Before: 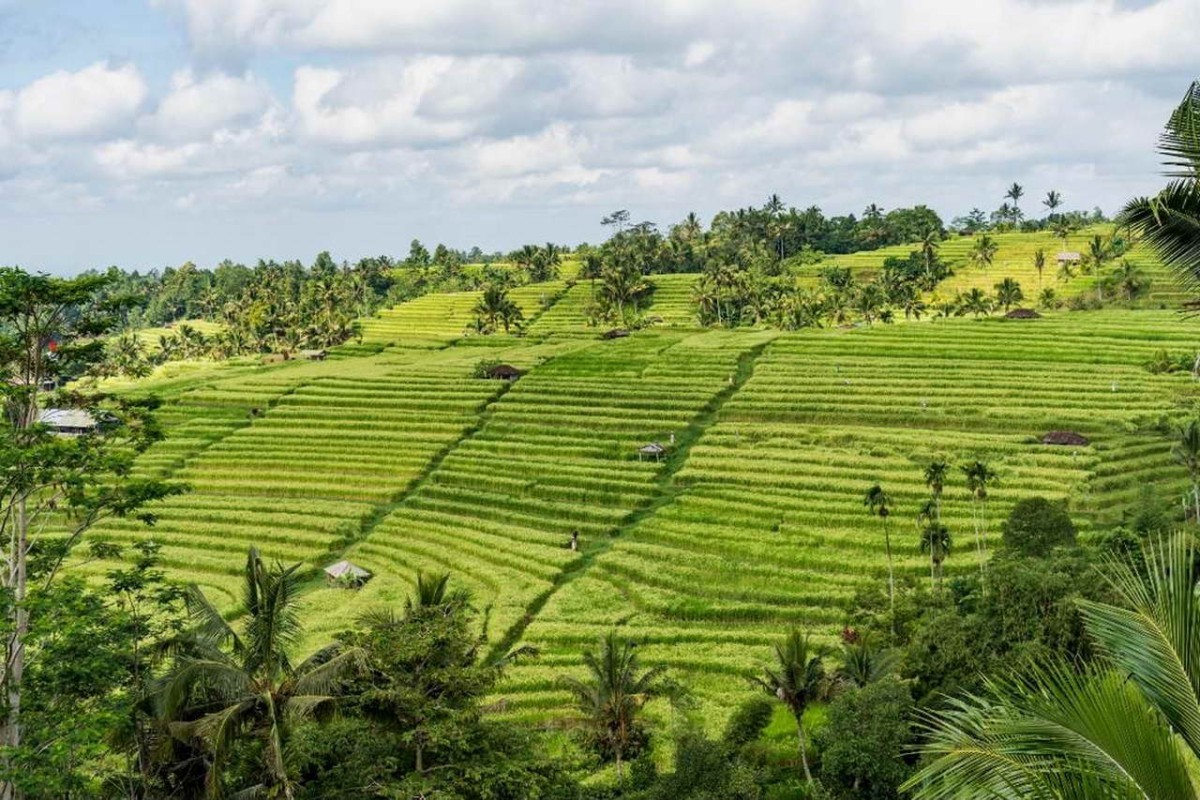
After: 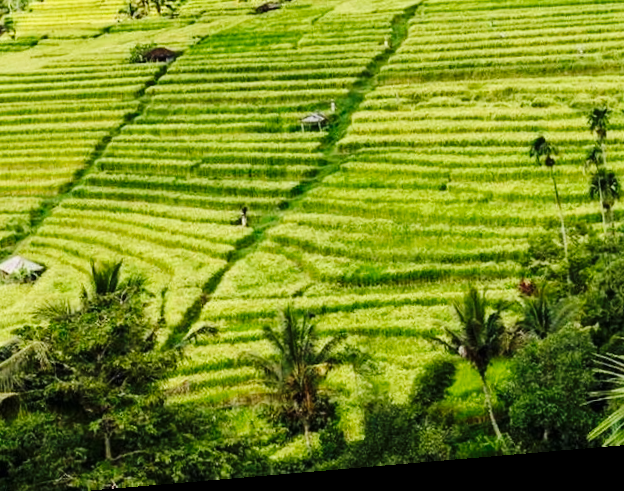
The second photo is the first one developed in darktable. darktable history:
crop: left 29.672%, top 41.786%, right 20.851%, bottom 3.487%
exposure: compensate highlight preservation false
base curve: curves: ch0 [(0, 0) (0.036, 0.025) (0.121, 0.166) (0.206, 0.329) (0.605, 0.79) (1, 1)], preserve colors none
contrast brightness saturation: saturation -0.05
rotate and perspective: rotation -4.86°, automatic cropping off
